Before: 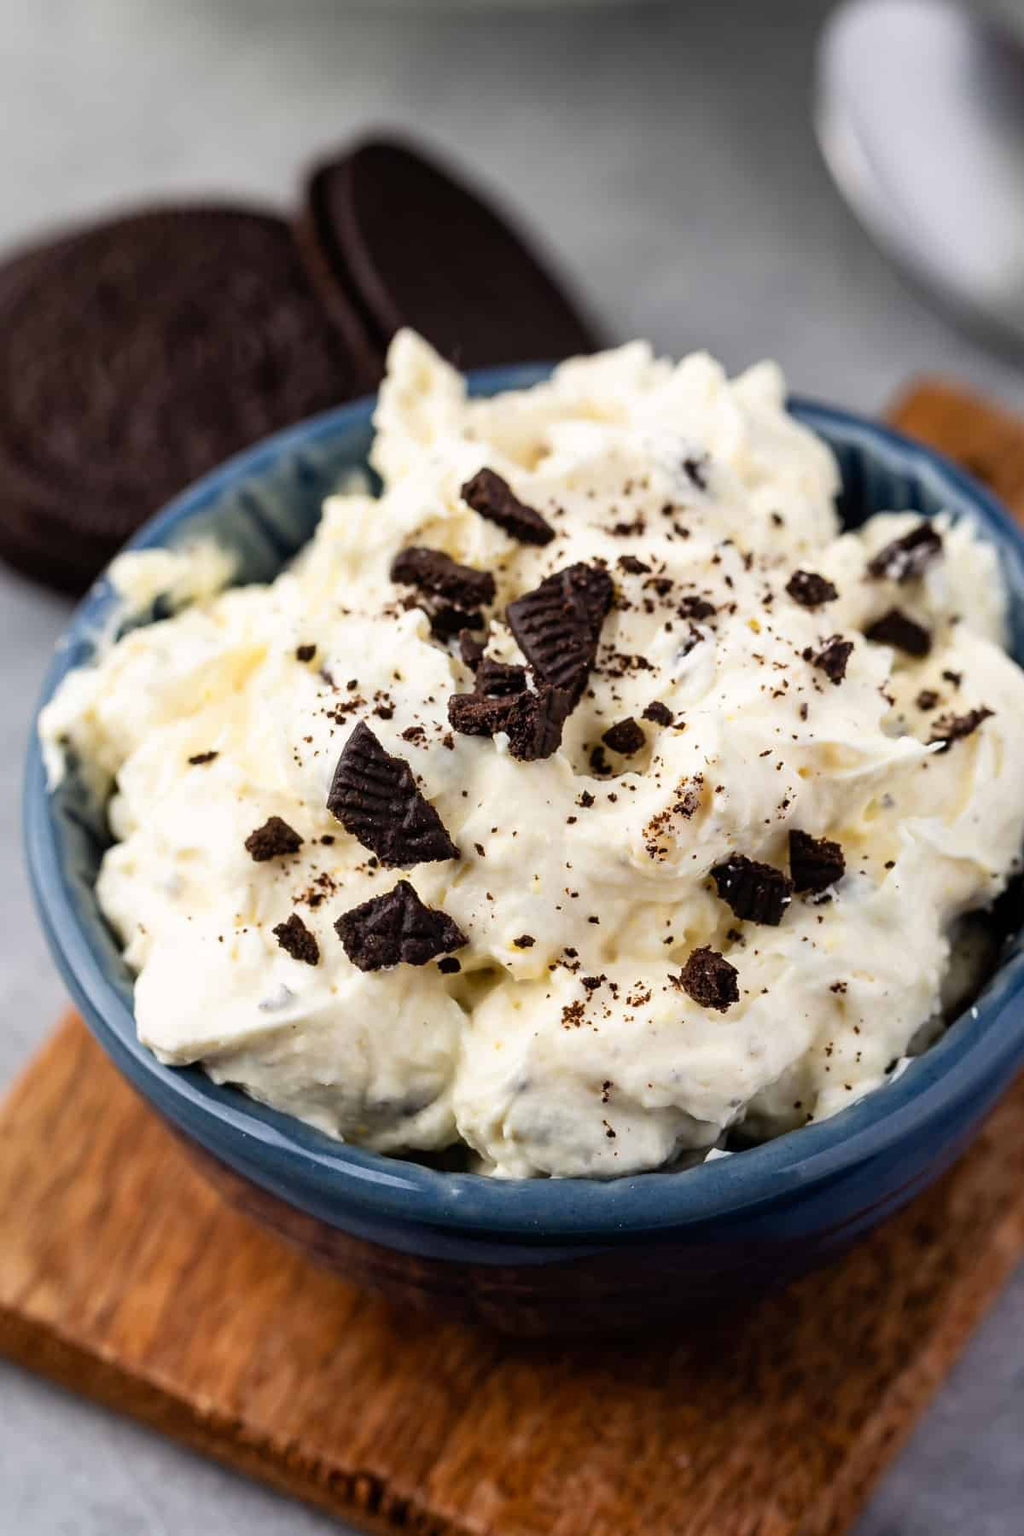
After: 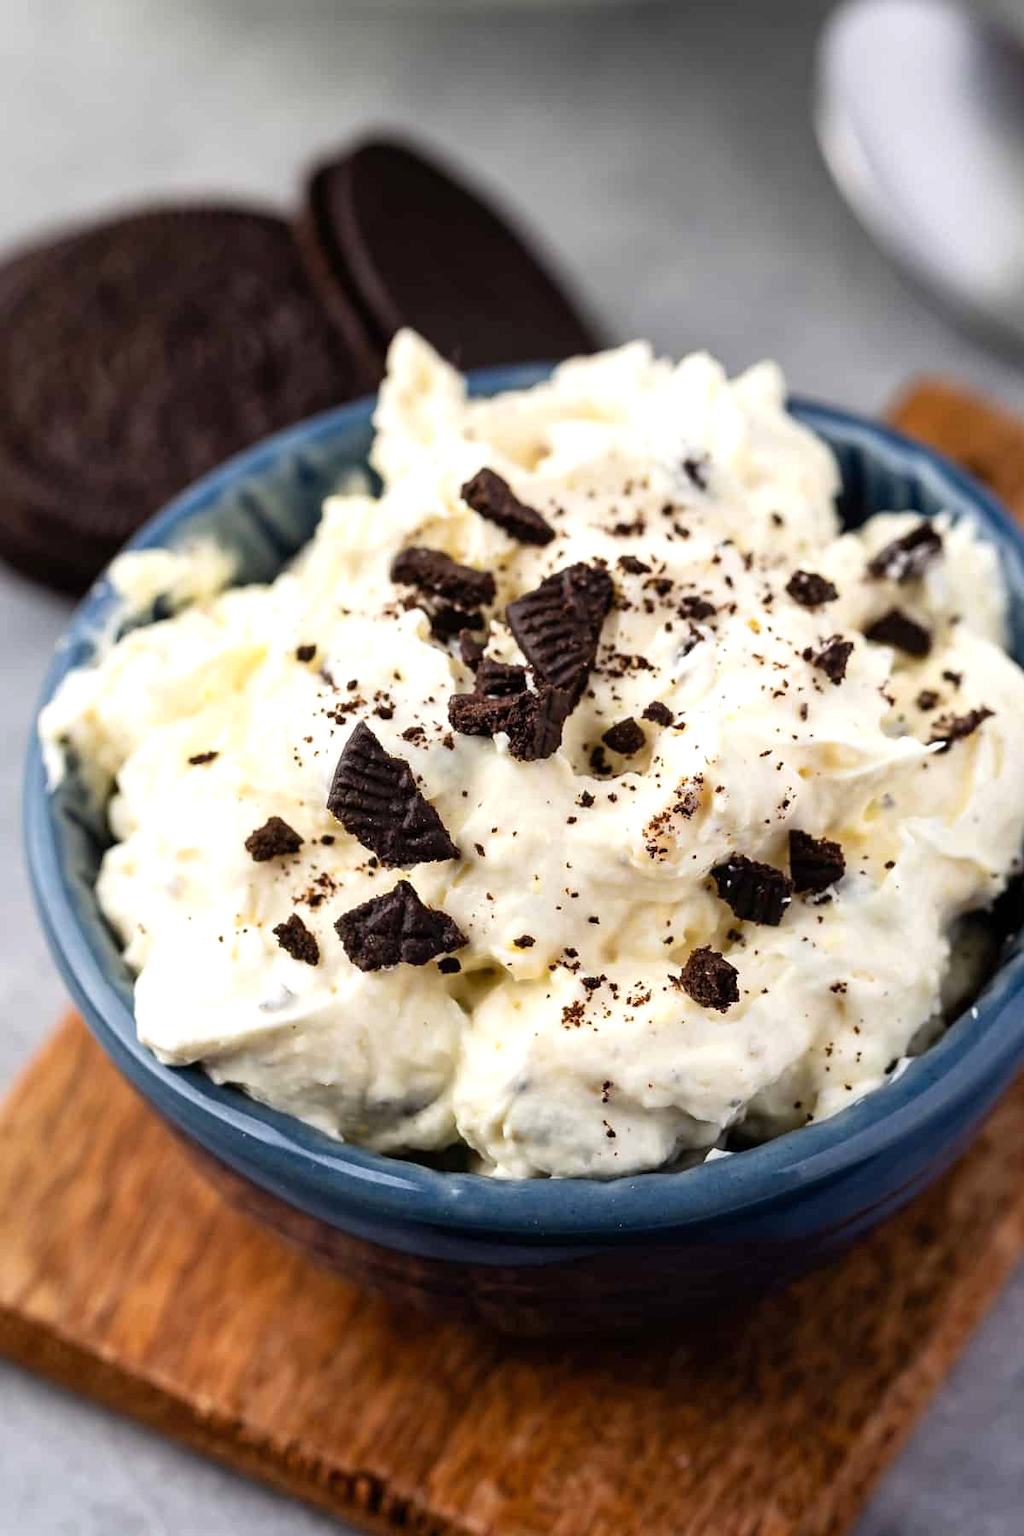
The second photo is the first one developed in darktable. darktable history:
exposure: exposure 0.238 EV, compensate highlight preservation false
